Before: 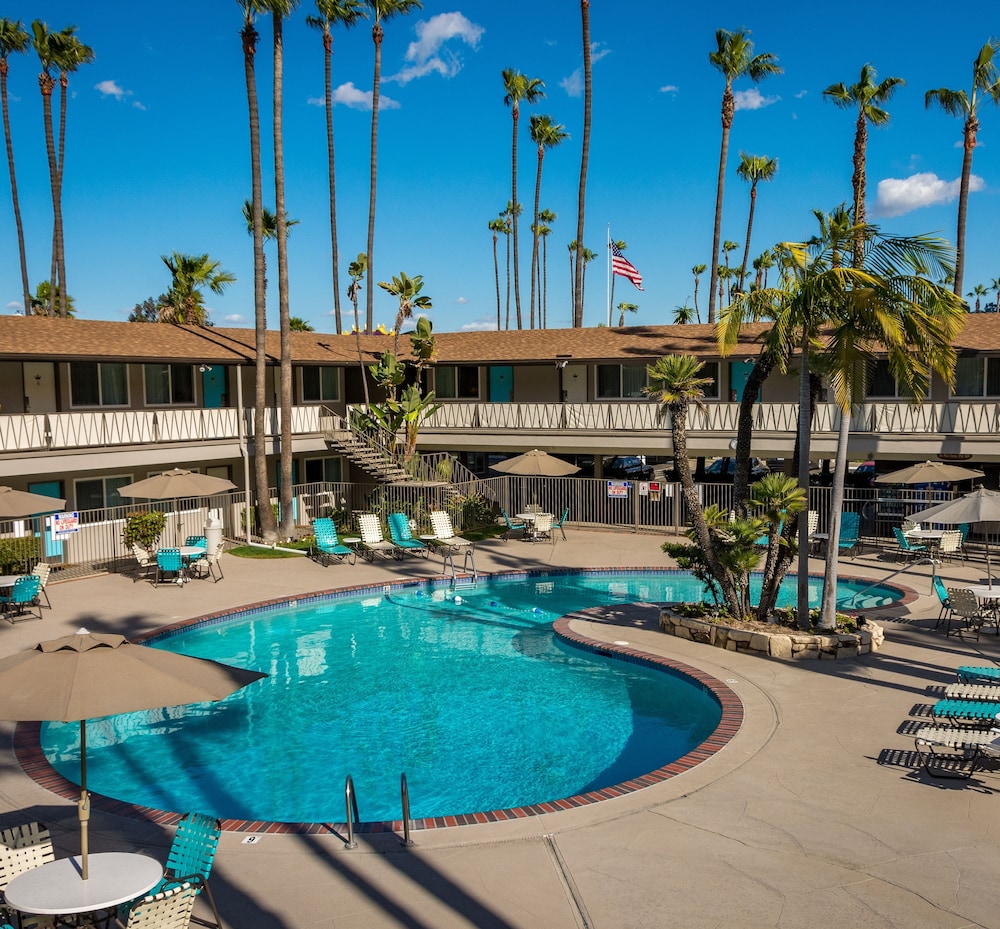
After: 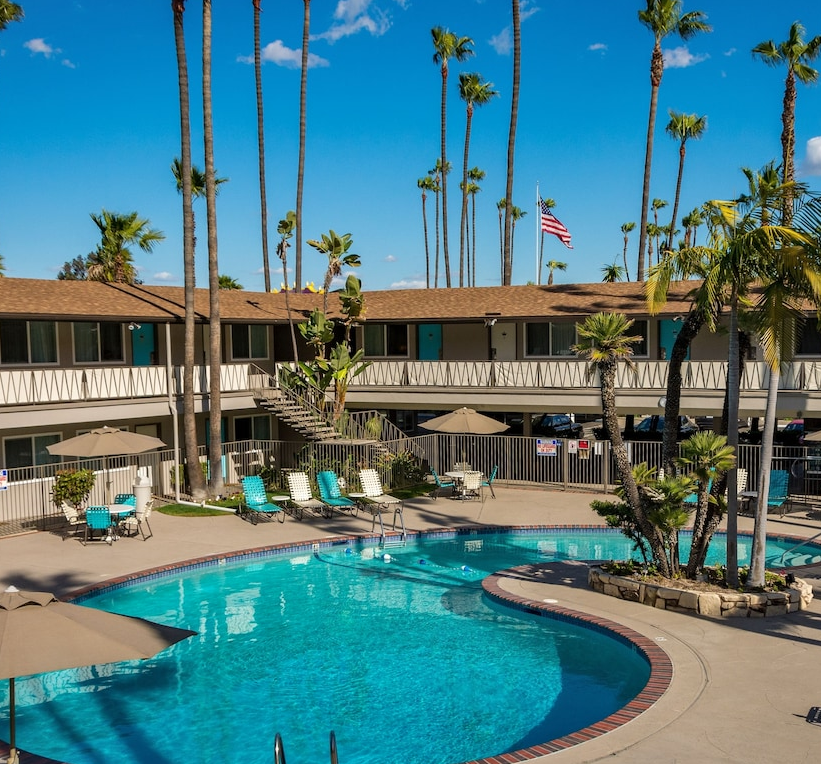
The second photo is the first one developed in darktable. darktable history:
shadows and highlights: soften with gaussian
crop and rotate: left 7.196%, top 4.574%, right 10.605%, bottom 13.178%
